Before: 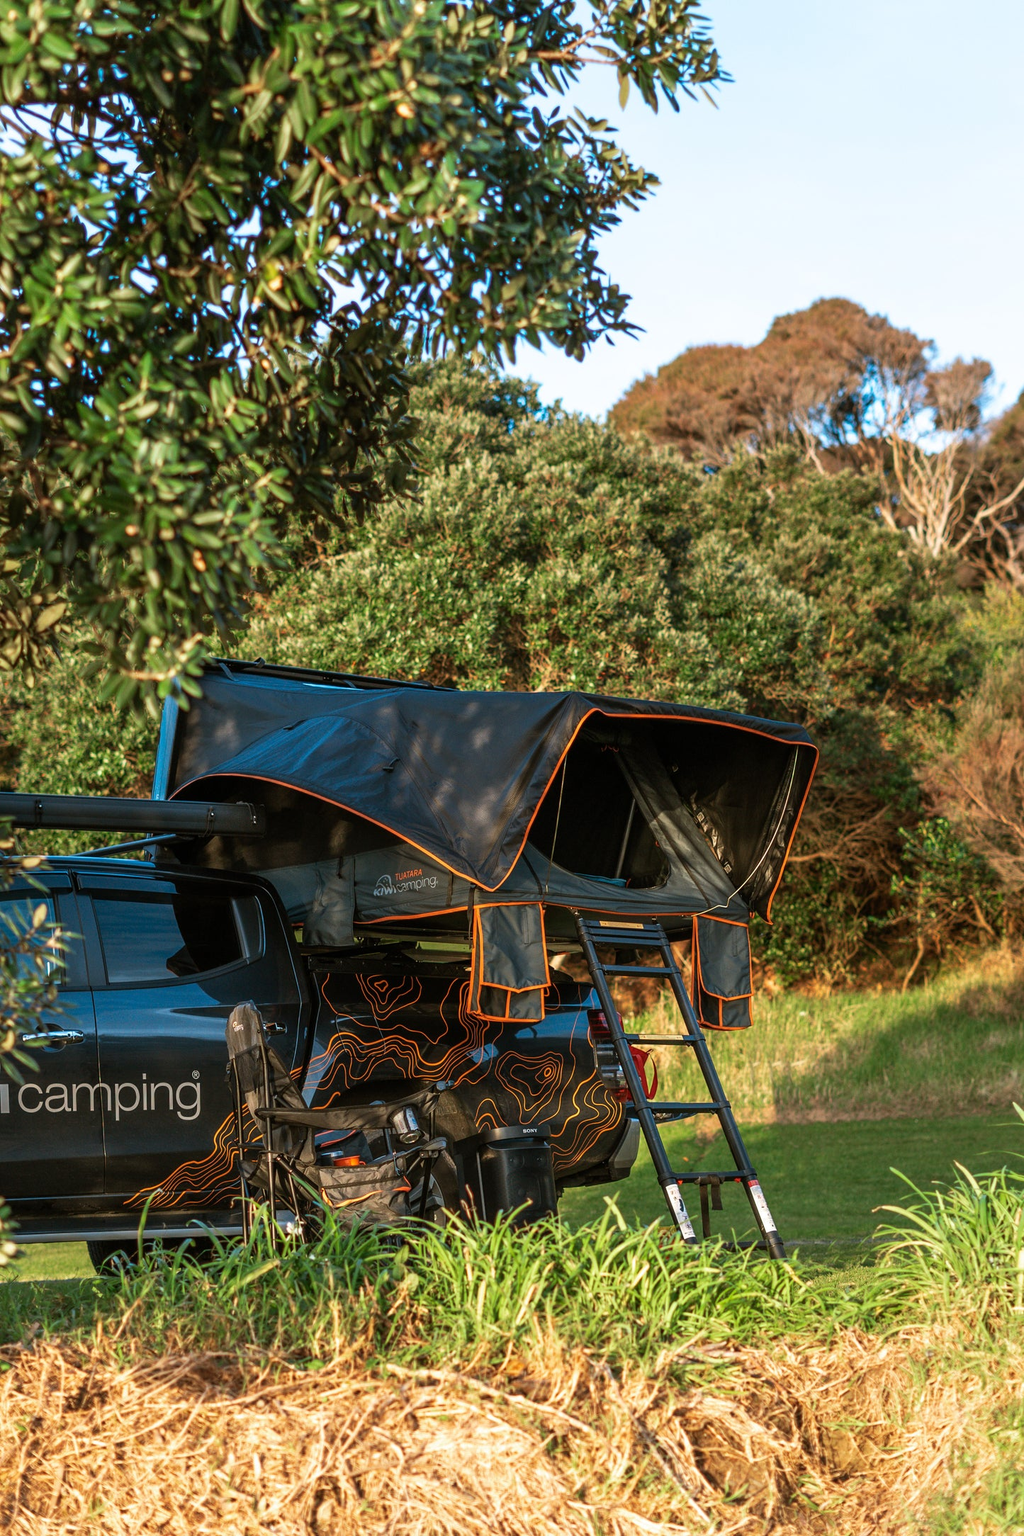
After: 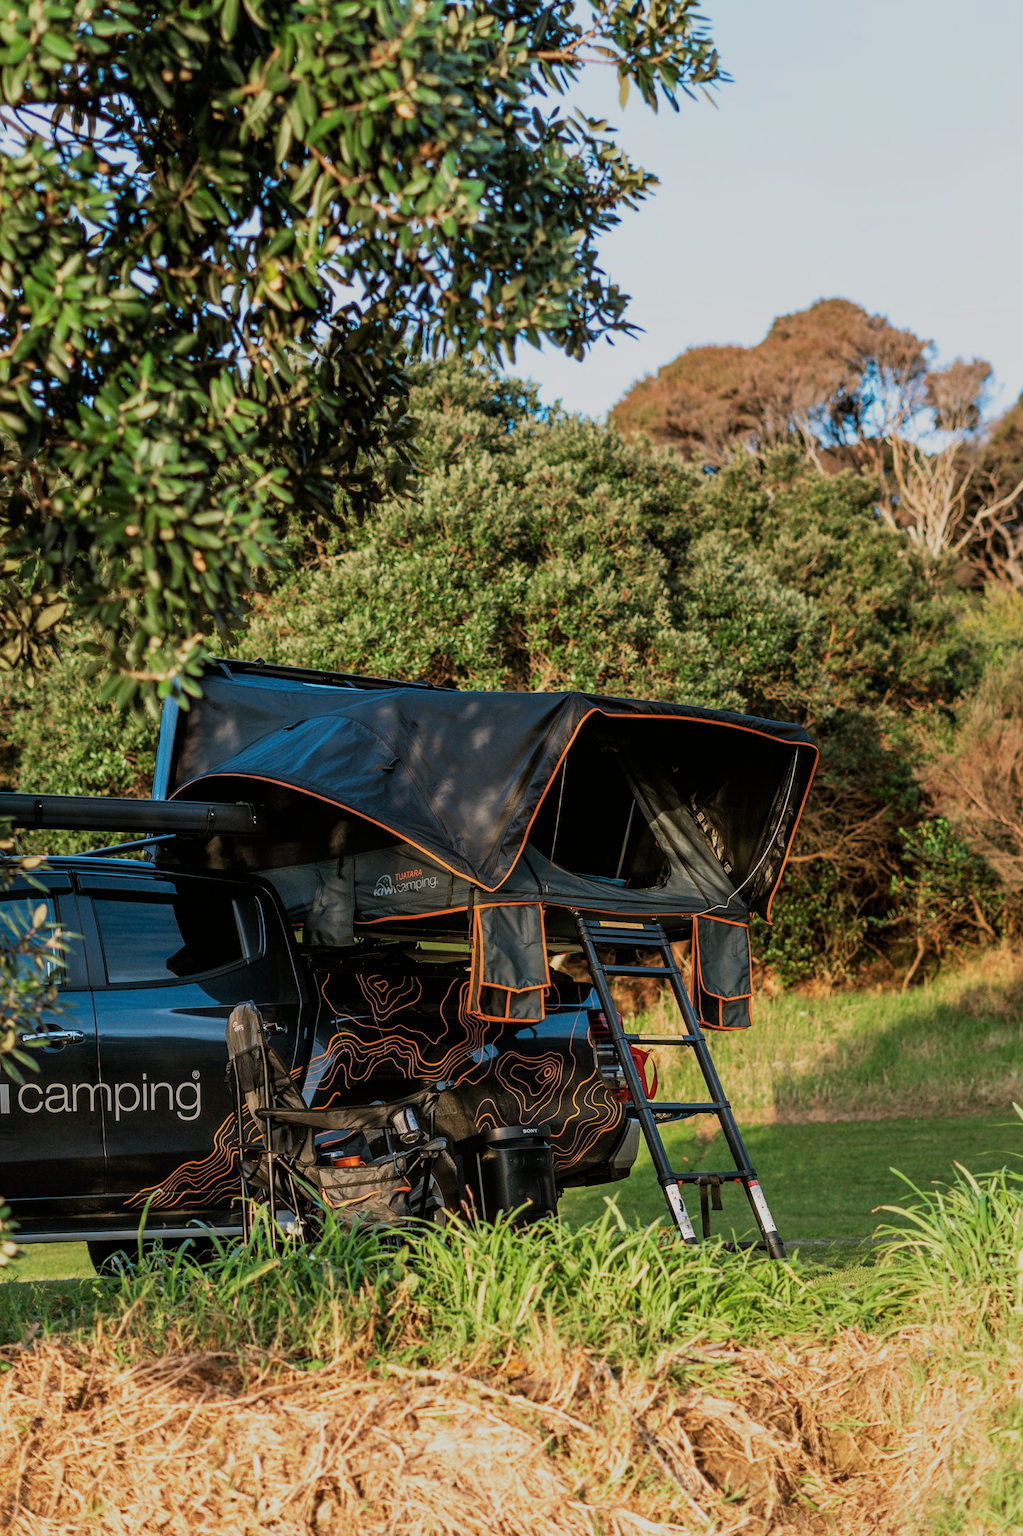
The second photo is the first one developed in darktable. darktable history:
filmic rgb: black relative exposure -7.65 EV, white relative exposure 4.56 EV, hardness 3.61
exposure: compensate highlight preservation false
